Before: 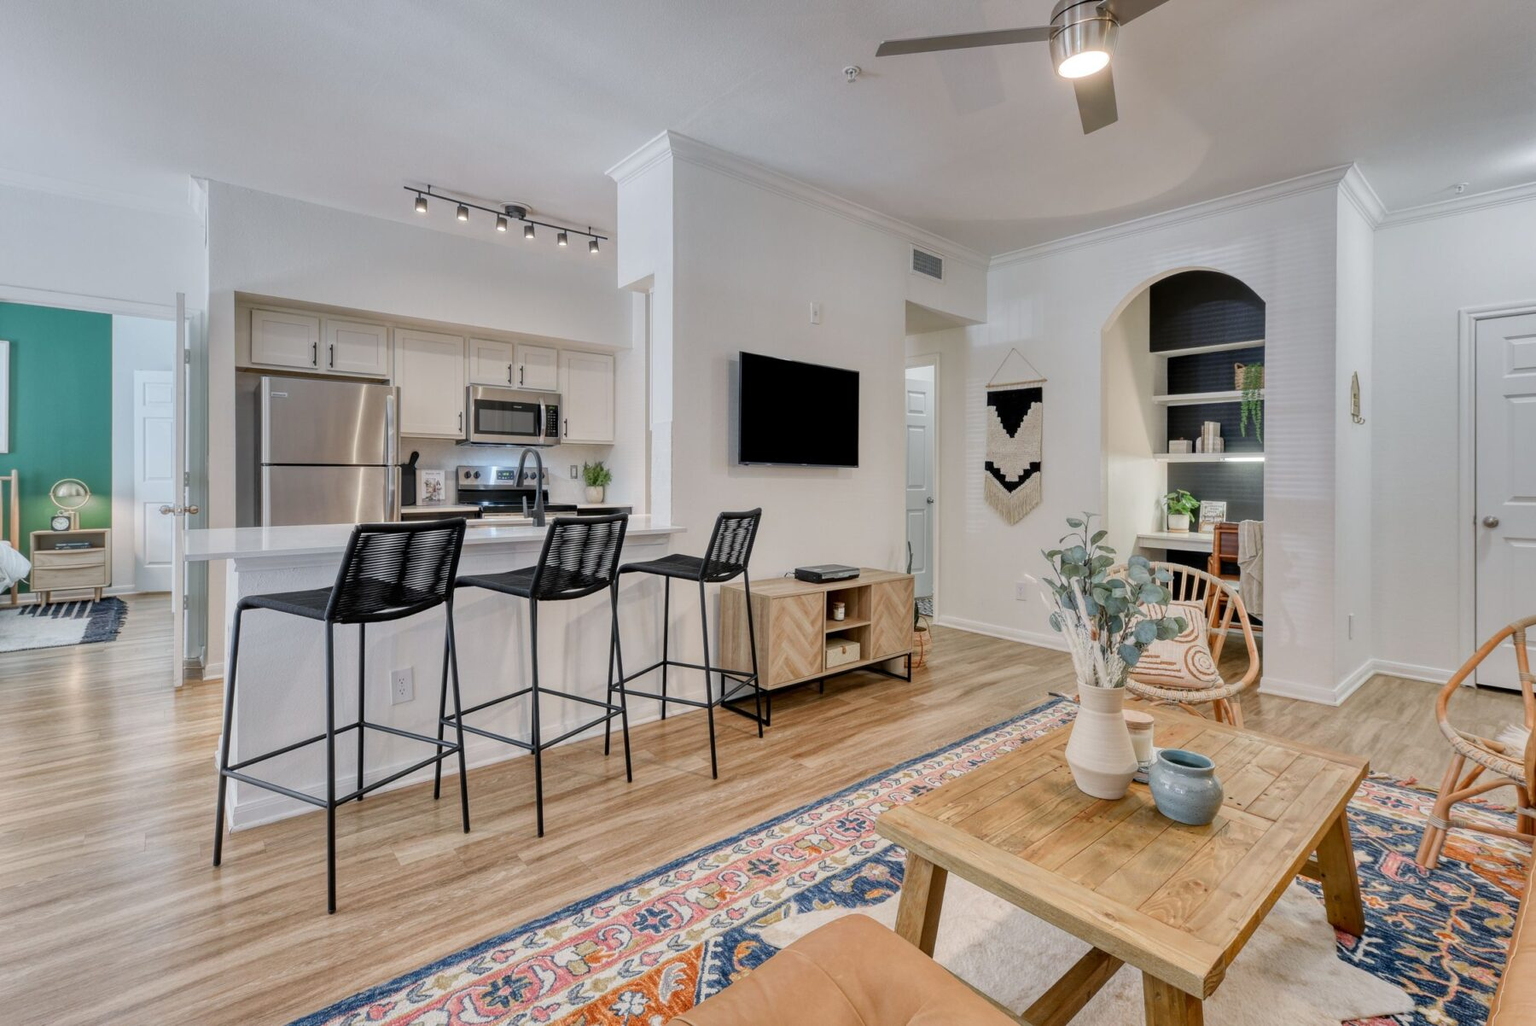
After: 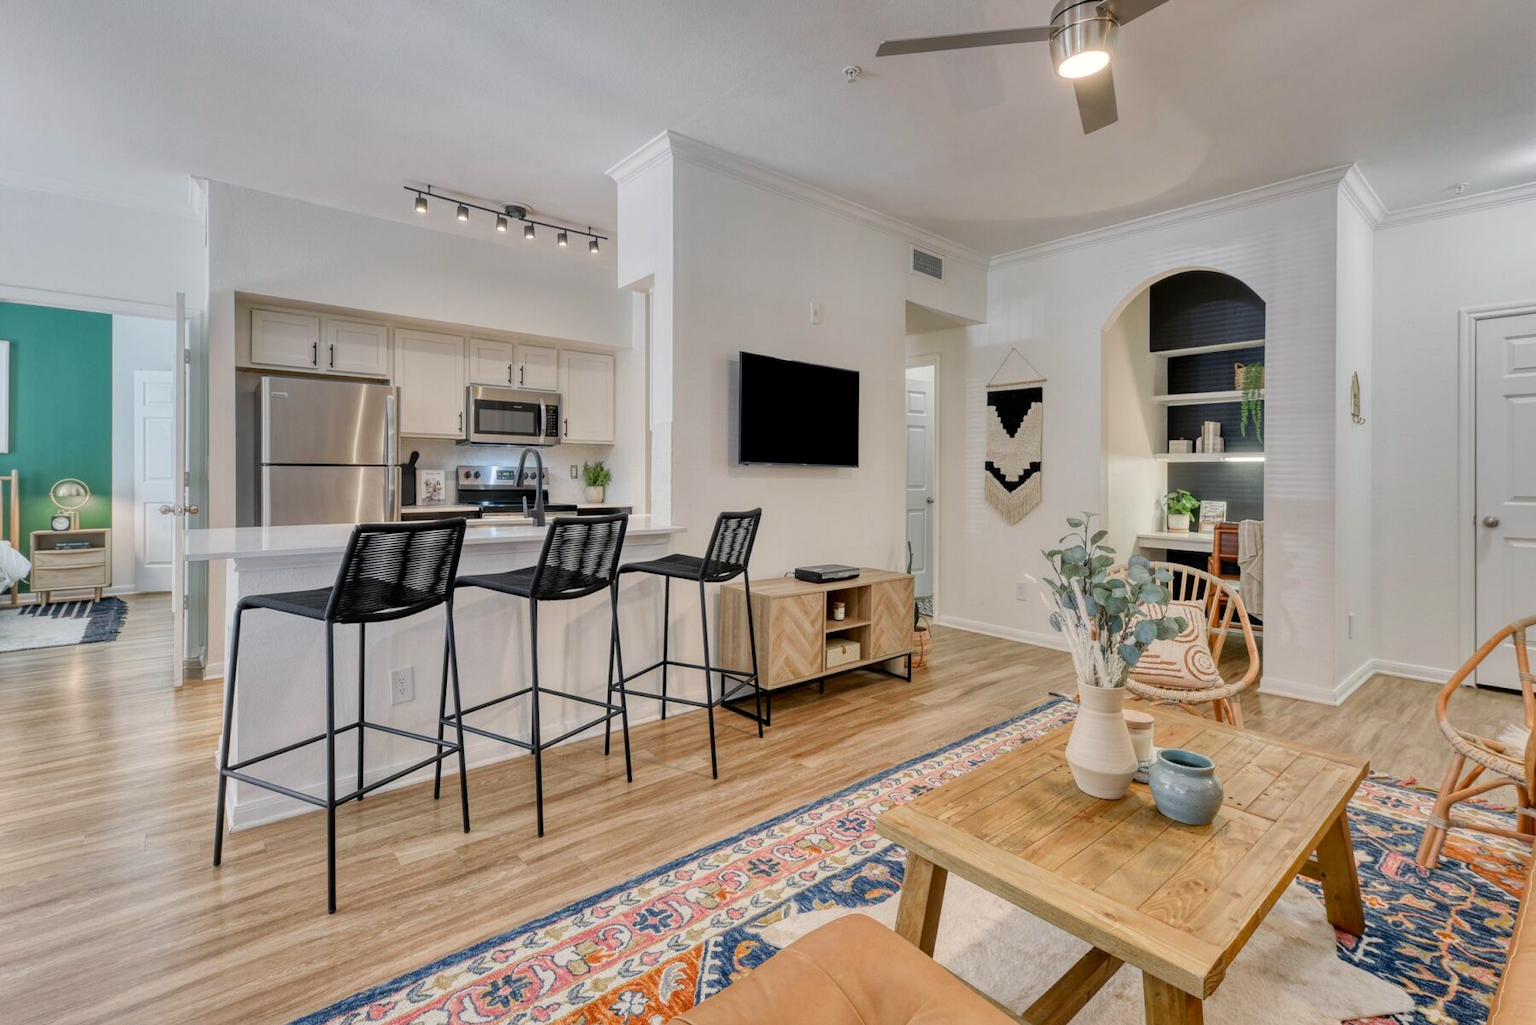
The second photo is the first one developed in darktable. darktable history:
color correction: highlights a* 0.563, highlights b* 2.85, saturation 1.08
